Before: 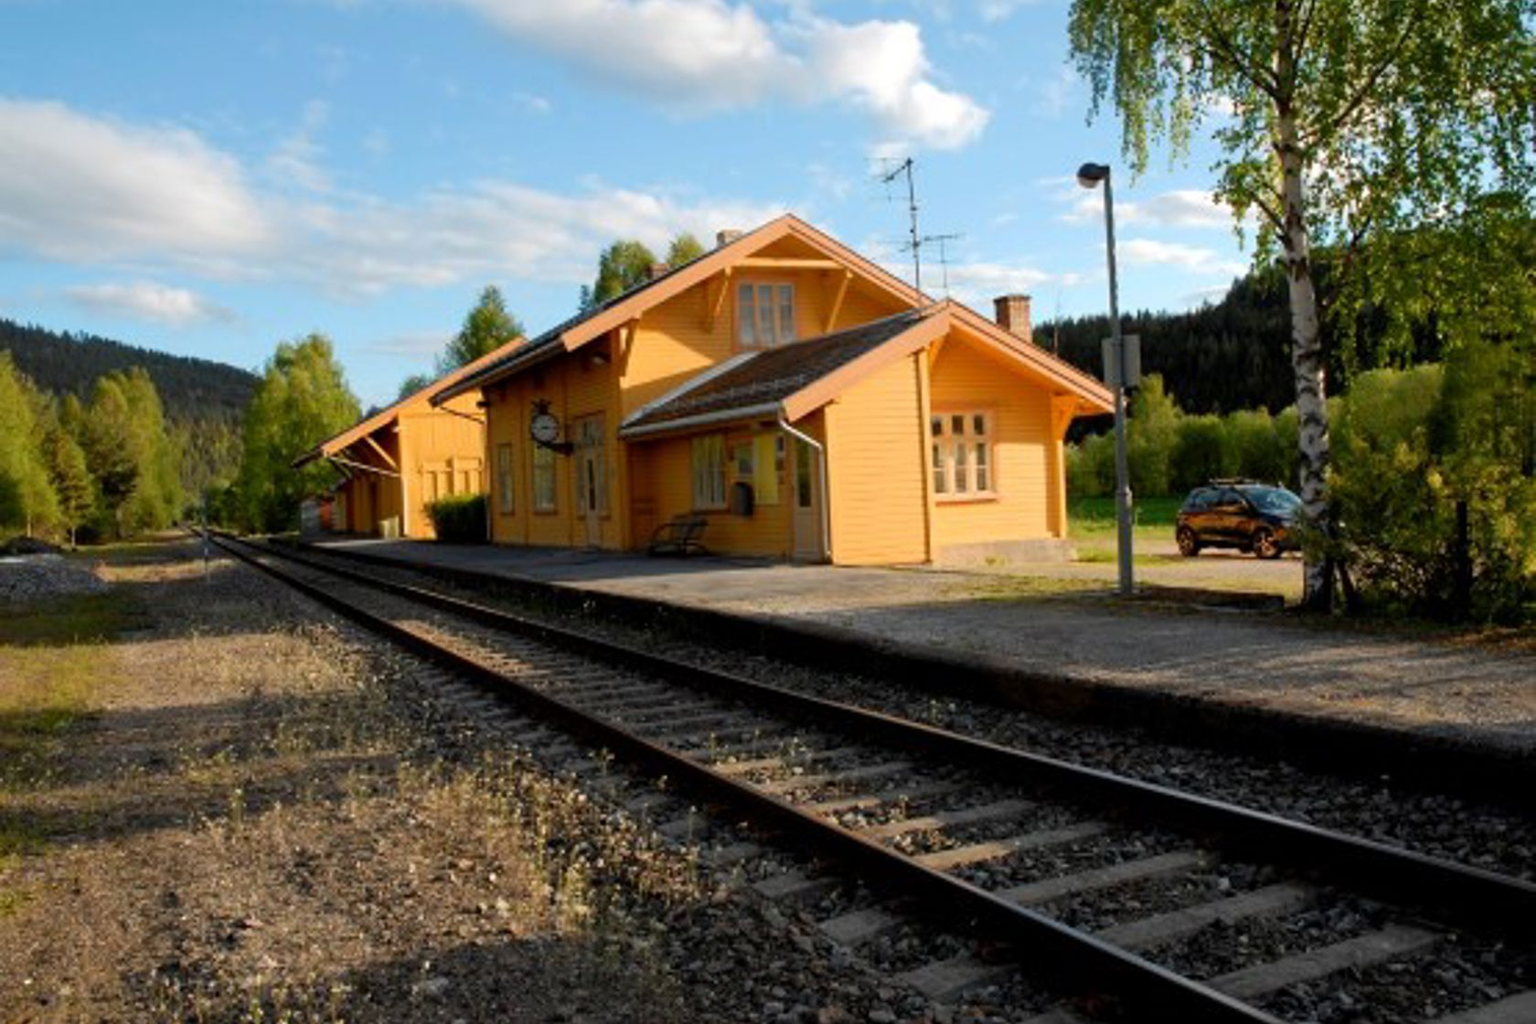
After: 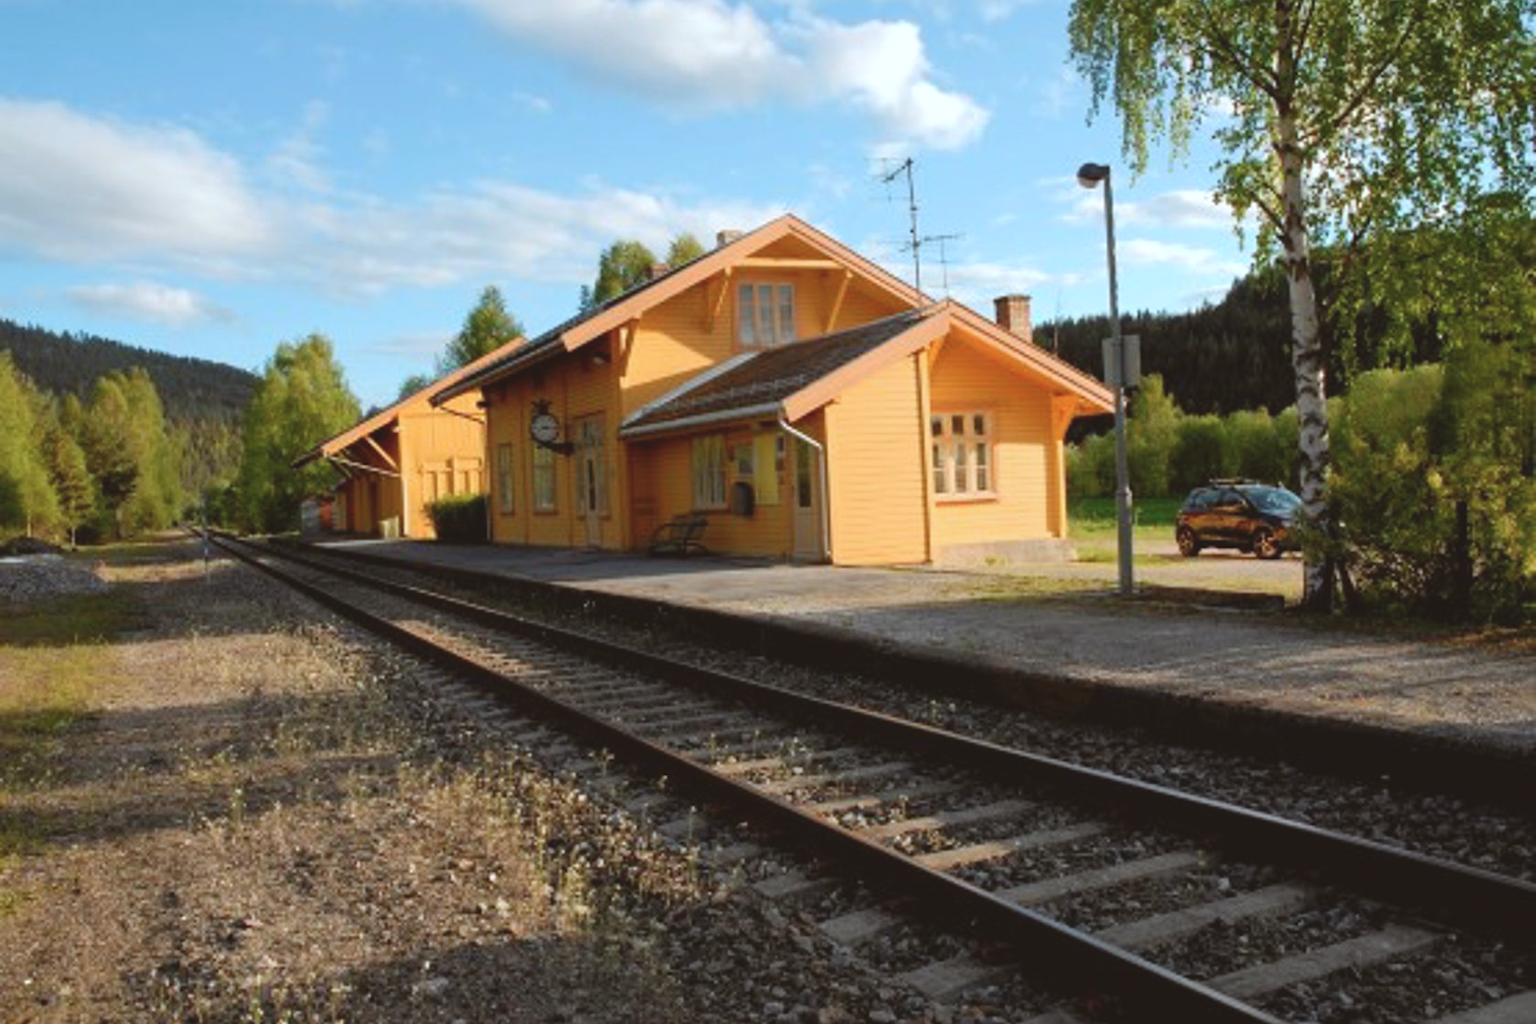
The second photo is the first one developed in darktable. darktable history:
color balance: lift [1.007, 1, 1, 1], gamma [1.097, 1, 1, 1]
color correction: highlights a* -3.28, highlights b* -6.24, shadows a* 3.1, shadows b* 5.19
